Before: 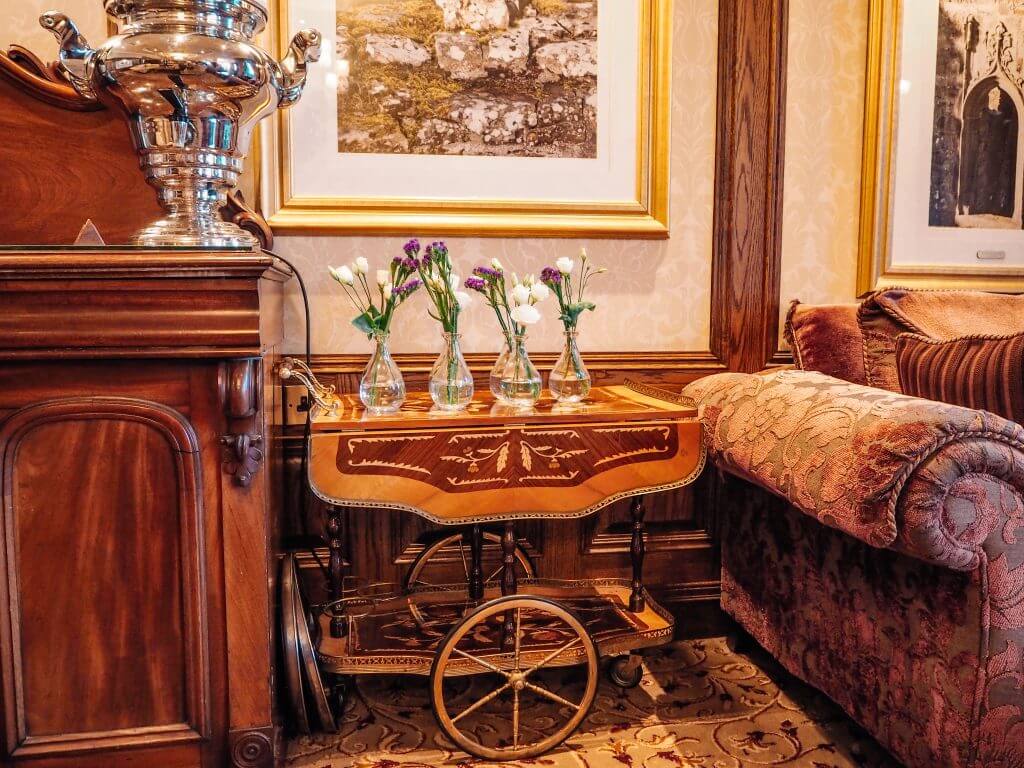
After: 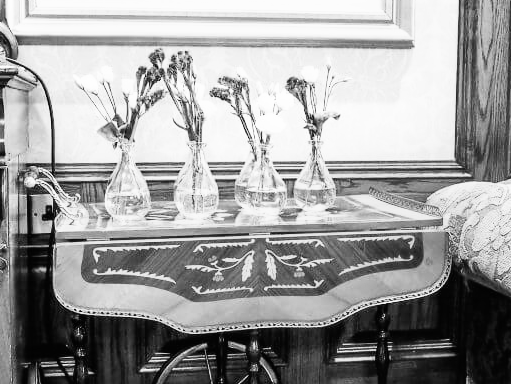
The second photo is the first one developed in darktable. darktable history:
monochrome: on, module defaults
base curve: curves: ch0 [(0, 0) (0.007, 0.004) (0.027, 0.03) (0.046, 0.07) (0.207, 0.54) (0.442, 0.872) (0.673, 0.972) (1, 1)], preserve colors none
crop: left 25%, top 25%, right 25%, bottom 25%
